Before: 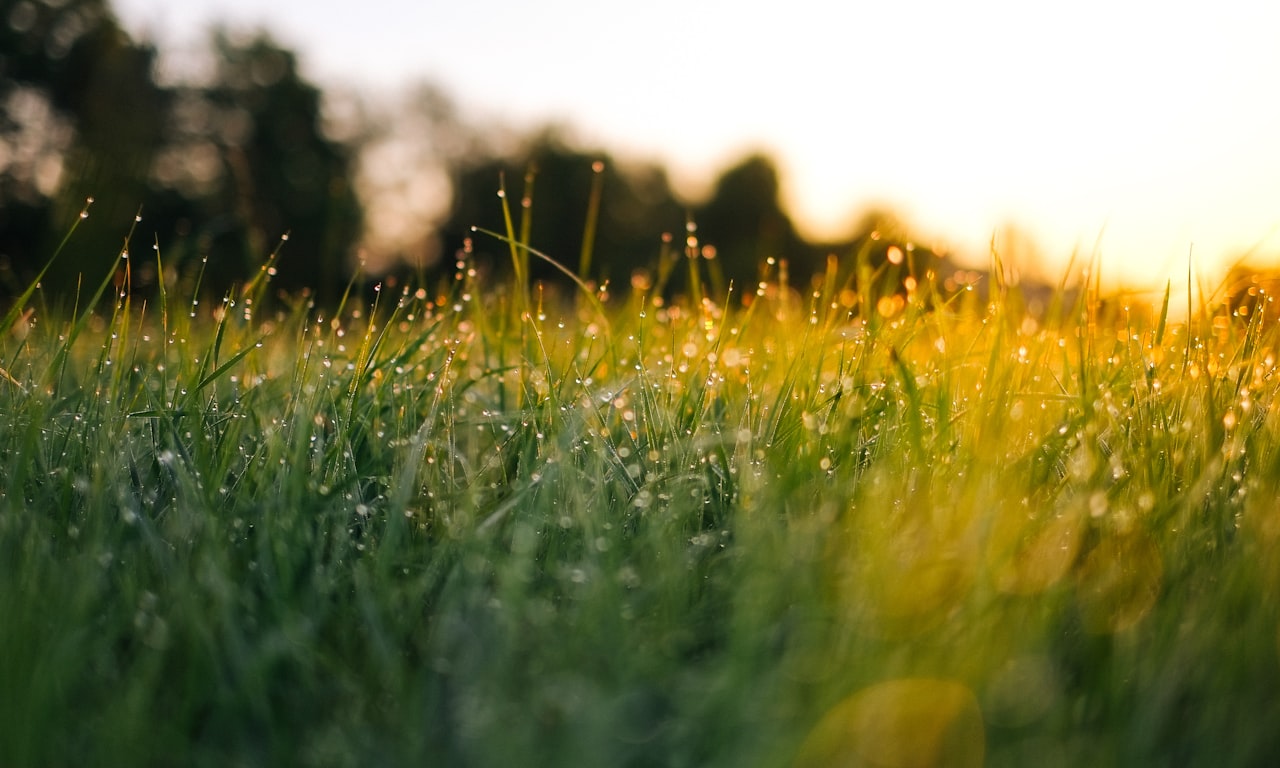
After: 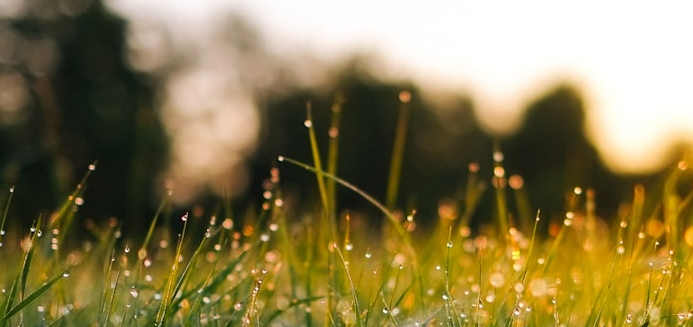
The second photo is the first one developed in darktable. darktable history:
crop: left 15.133%, top 9.206%, right 30.657%, bottom 48.168%
